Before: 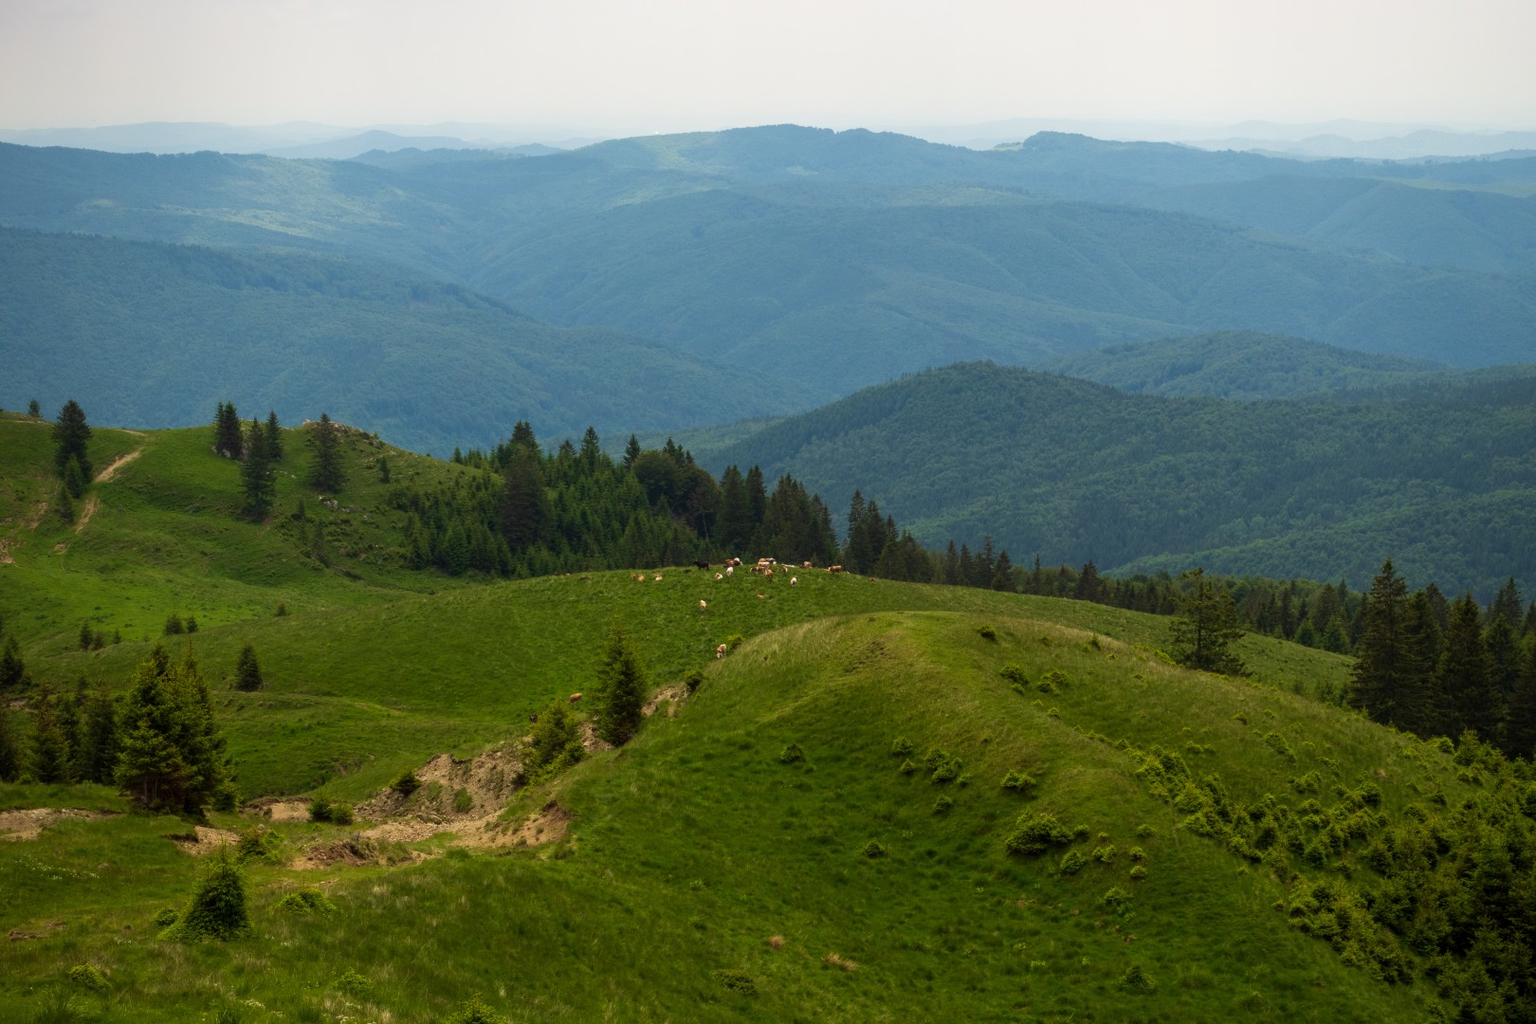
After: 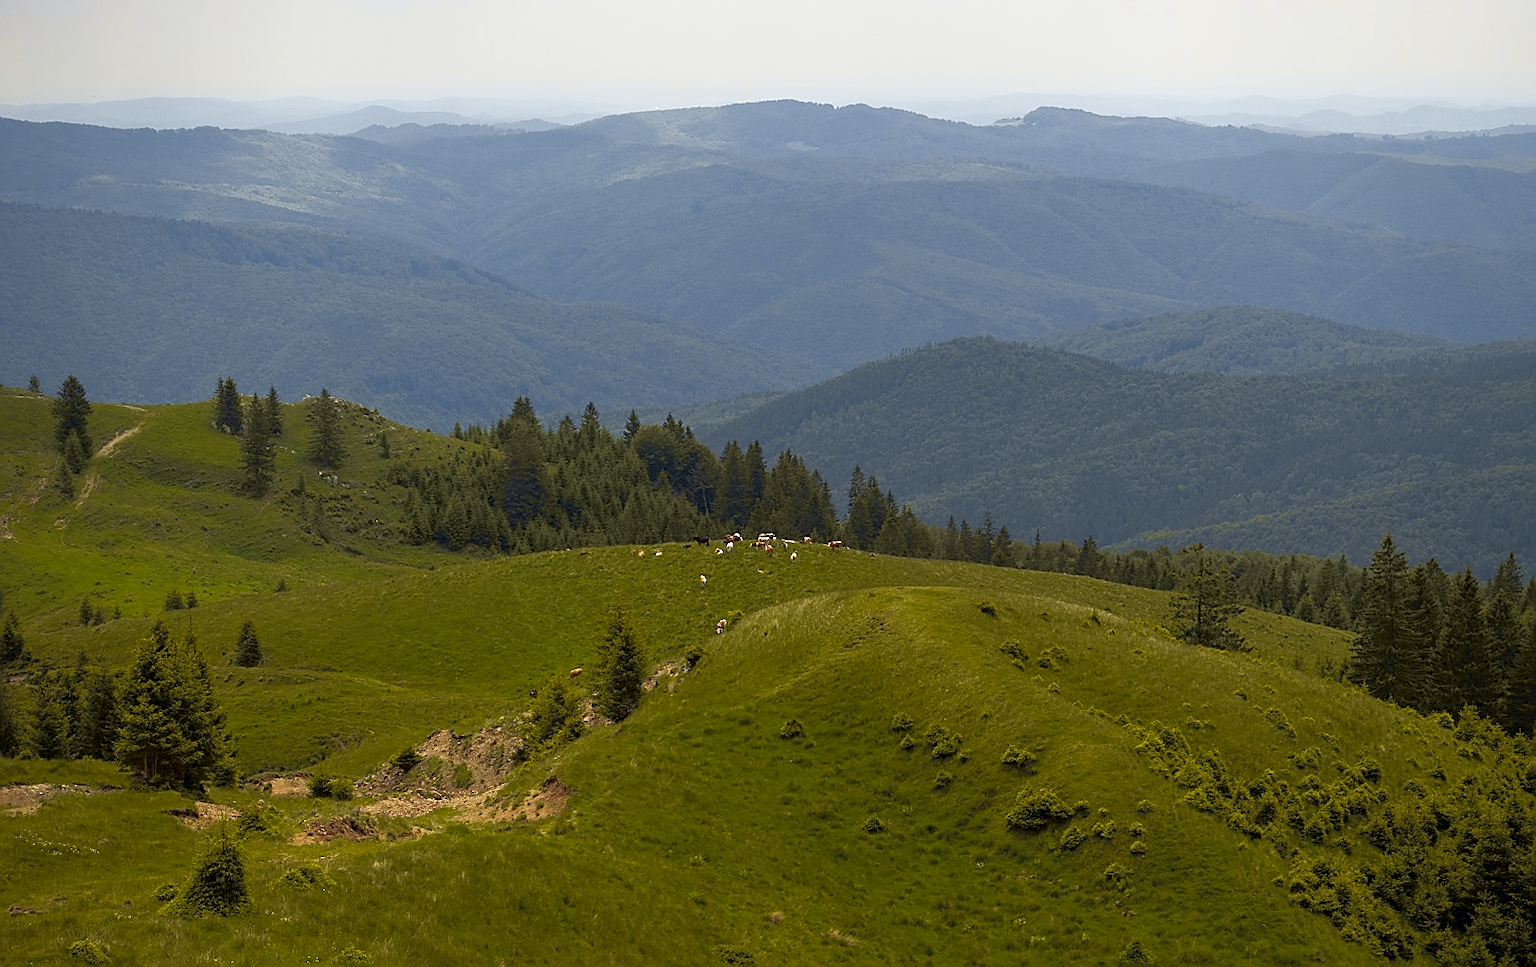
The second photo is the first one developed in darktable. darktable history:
sharpen: radius 1.4, amount 1.25, threshold 0.7
crop and rotate: top 2.479%, bottom 3.018%
tone curve: curves: ch0 [(0, 0) (0.15, 0.17) (0.452, 0.437) (0.611, 0.588) (0.751, 0.749) (1, 1)]; ch1 [(0, 0) (0.325, 0.327) (0.412, 0.45) (0.453, 0.484) (0.5, 0.499) (0.541, 0.55) (0.617, 0.612) (0.695, 0.697) (1, 1)]; ch2 [(0, 0) (0.386, 0.397) (0.452, 0.459) (0.505, 0.498) (0.524, 0.547) (0.574, 0.566) (0.633, 0.641) (1, 1)], color space Lab, independent channels, preserve colors none
rgb curve: curves: ch0 [(0, 0) (0.053, 0.068) (0.122, 0.128) (1, 1)]
